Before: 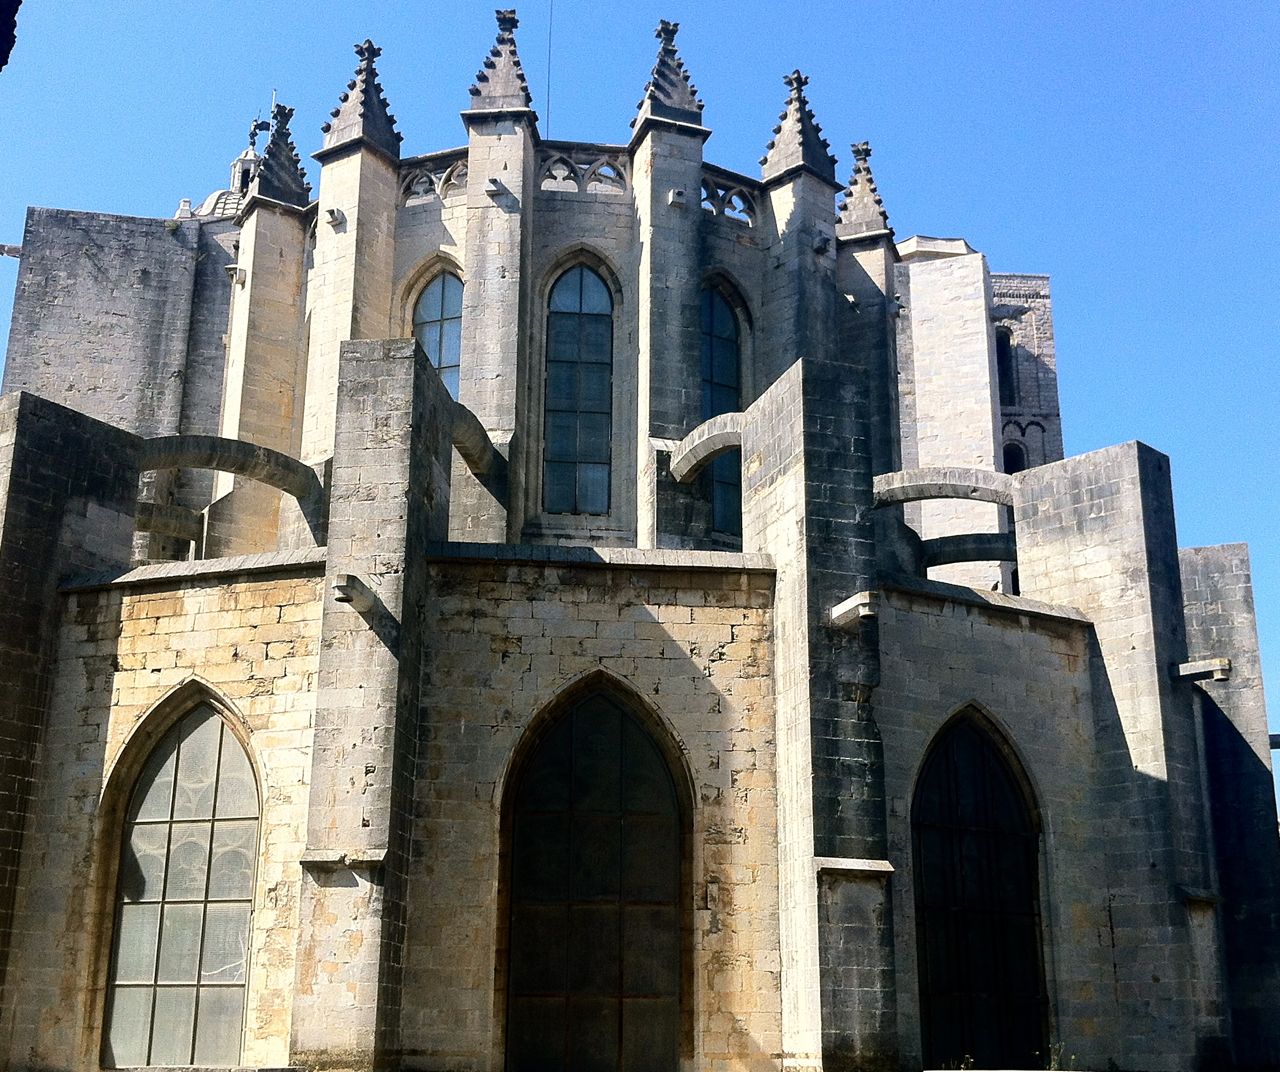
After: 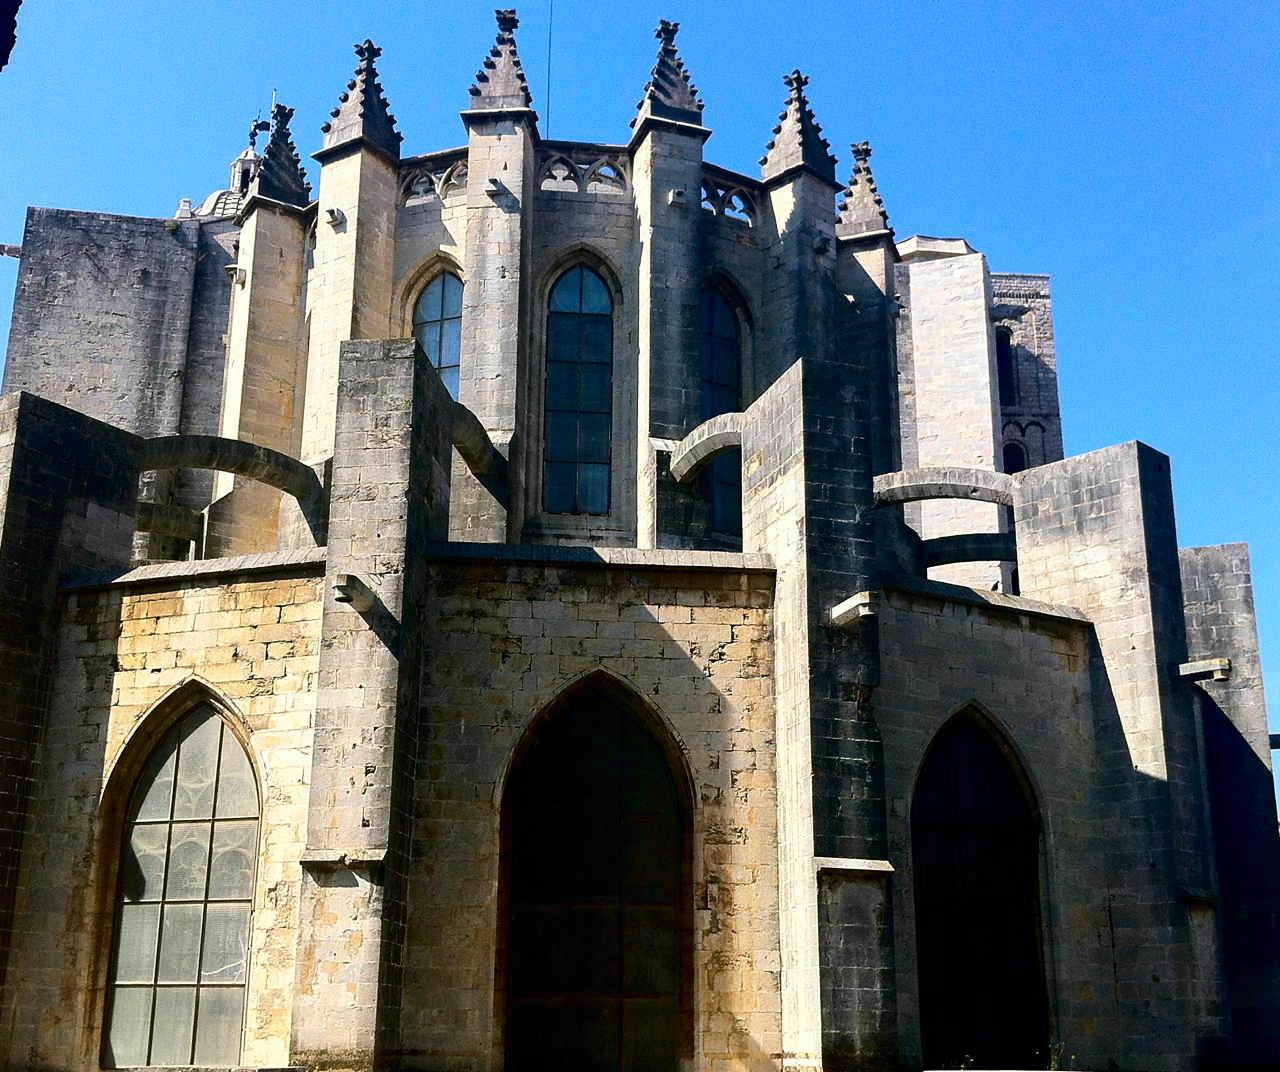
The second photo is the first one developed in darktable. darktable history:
contrast brightness saturation: contrast 0.119, brightness -0.119, saturation 0.201
